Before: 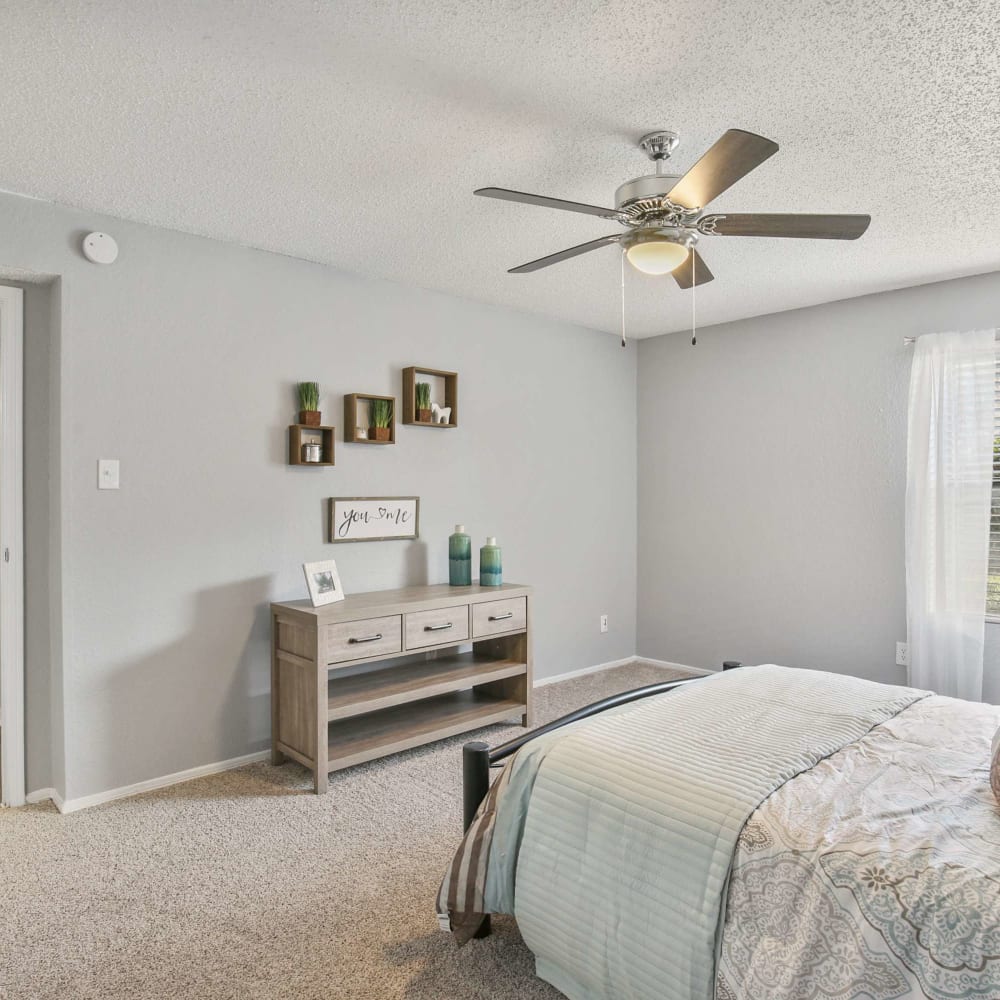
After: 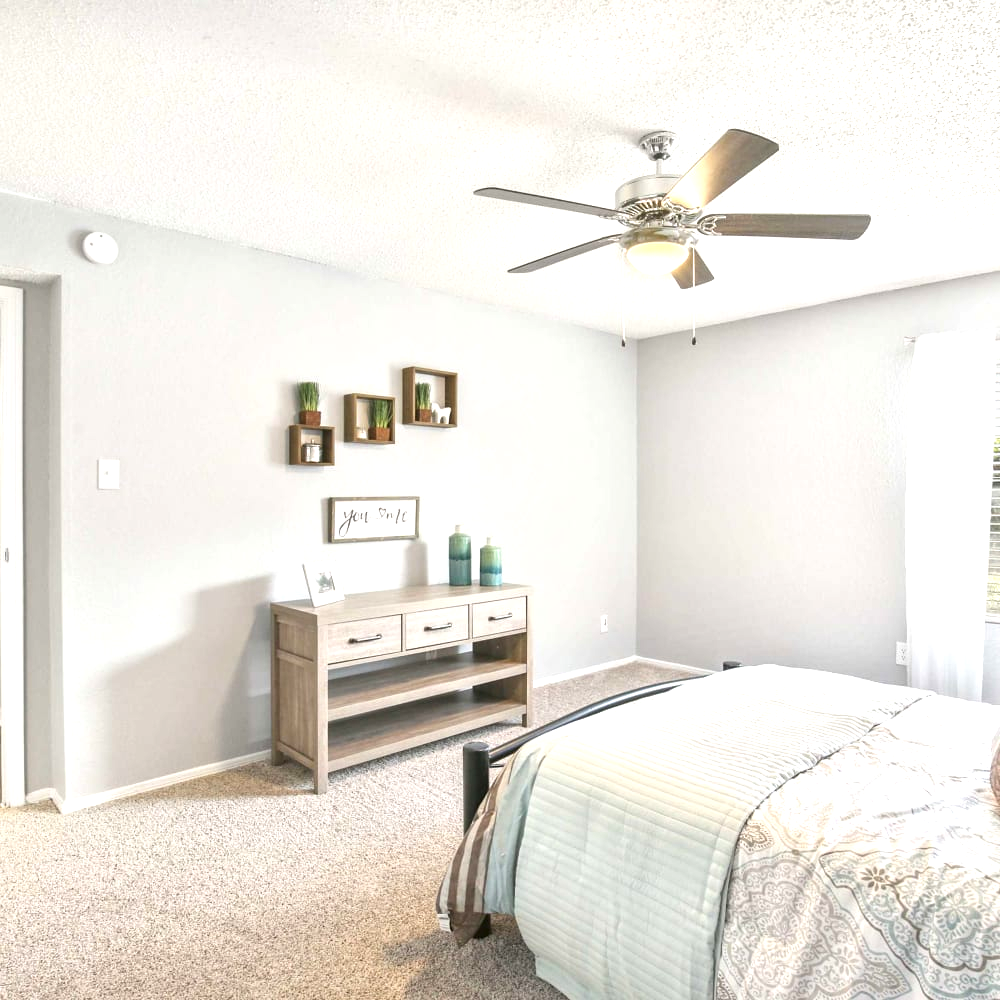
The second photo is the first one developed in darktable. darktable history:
exposure: exposure 0.946 EV, compensate highlight preservation false
